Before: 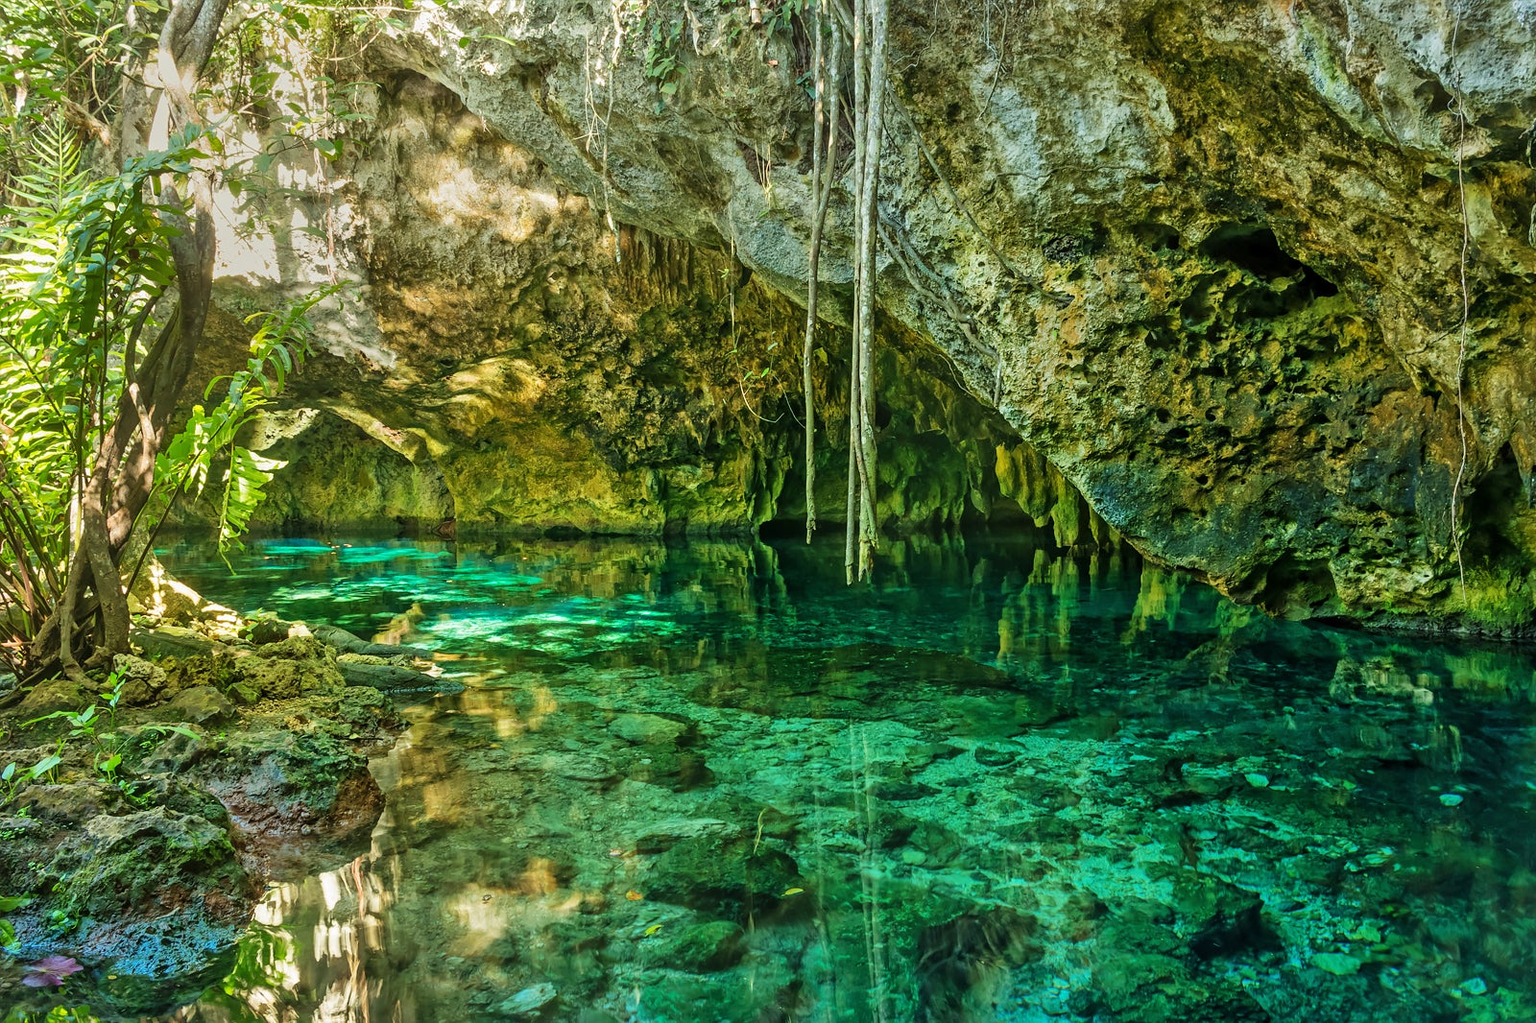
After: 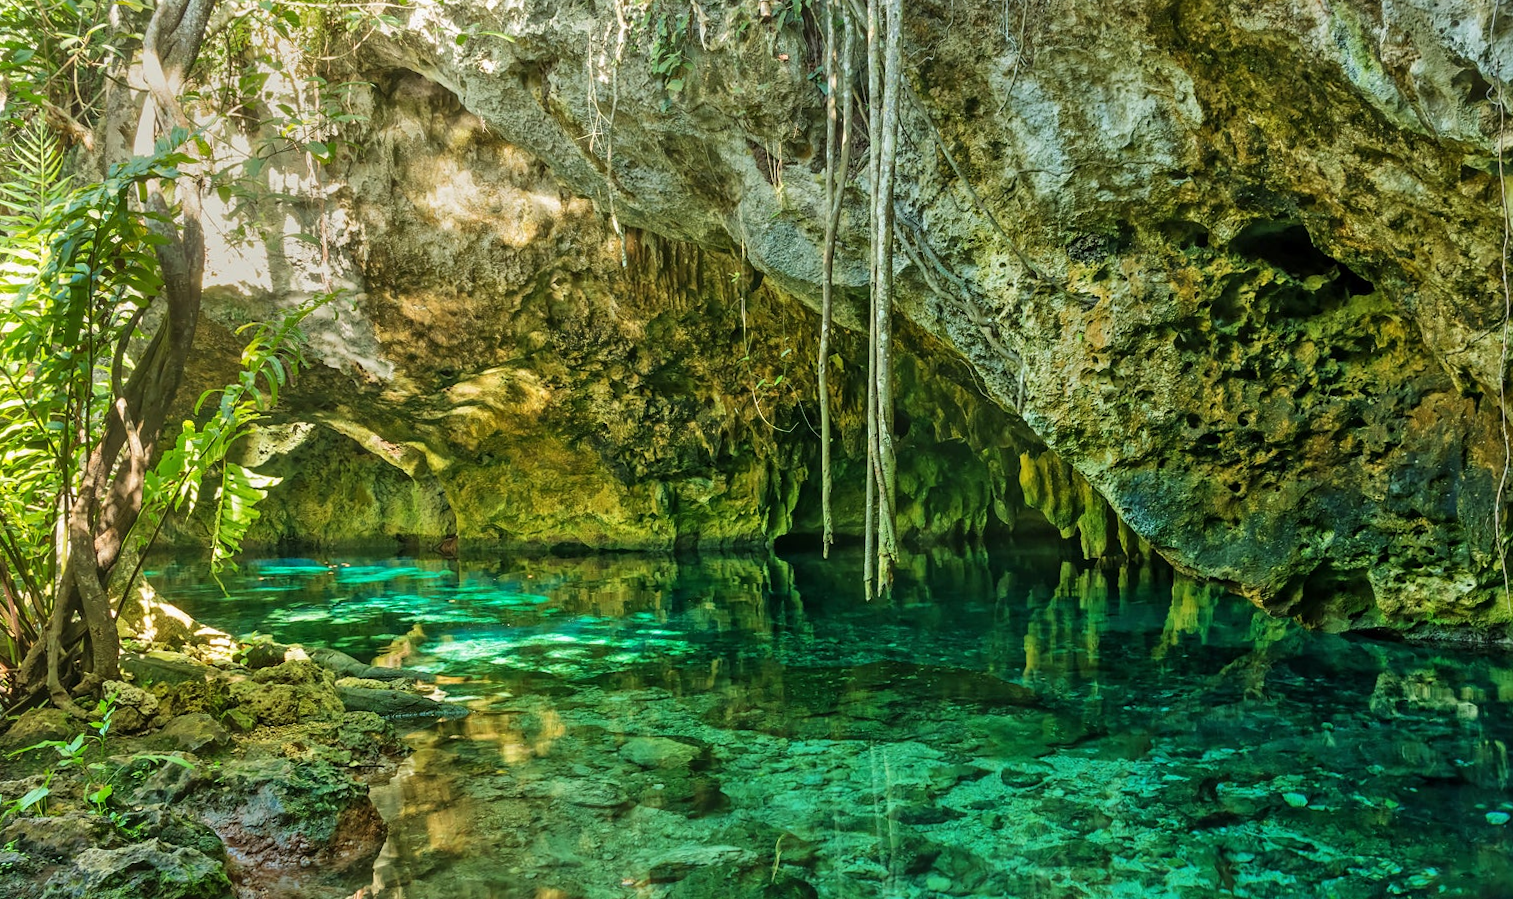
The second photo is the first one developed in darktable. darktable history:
crop and rotate: angle 0.592°, left 0.369%, right 3.571%, bottom 14.312%
